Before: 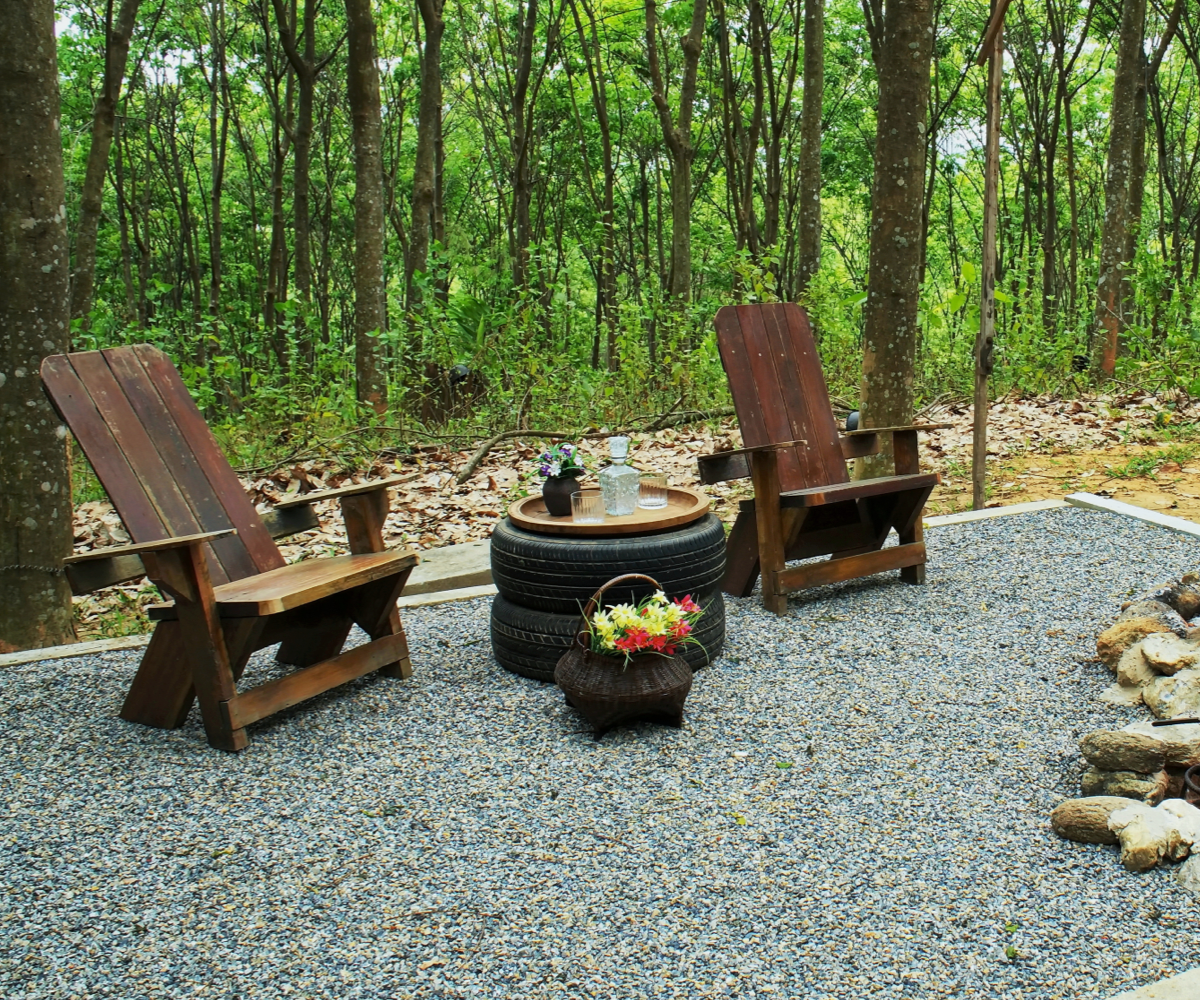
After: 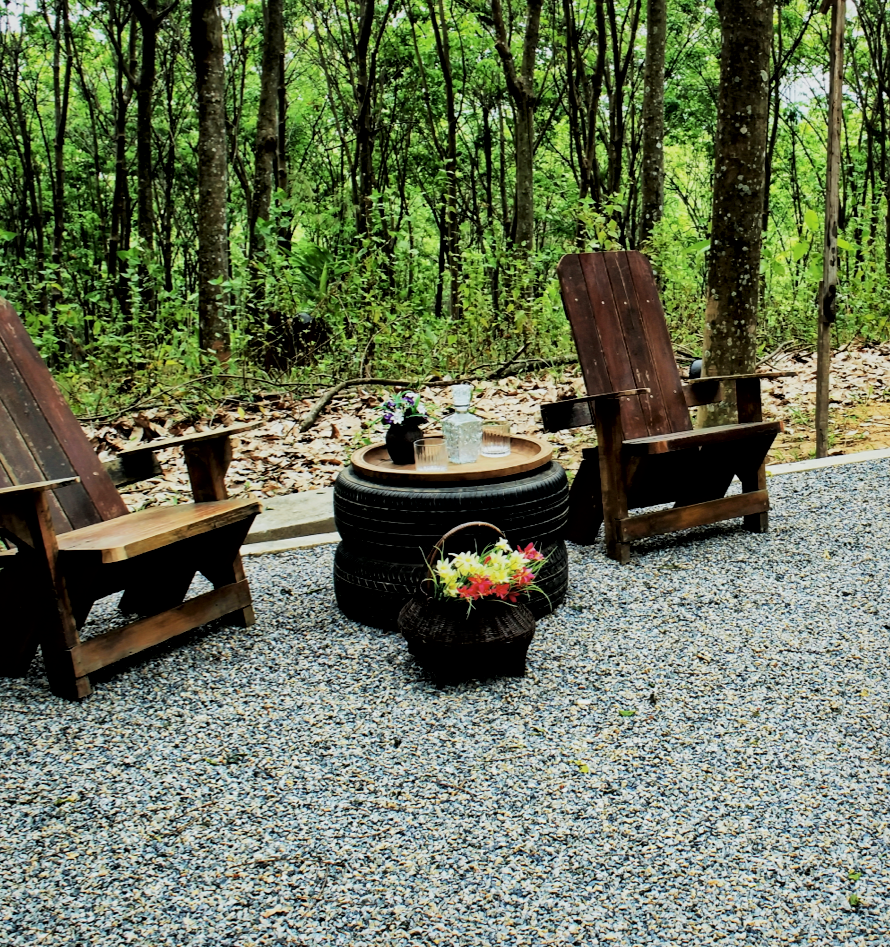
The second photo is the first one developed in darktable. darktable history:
local contrast: mode bilateral grid, contrast 25, coarseness 60, detail 151%, midtone range 0.2
crop and rotate: left 13.15%, top 5.251%, right 12.609%
filmic rgb: black relative exposure -5 EV, hardness 2.88, contrast 1.3, highlights saturation mix -30%
